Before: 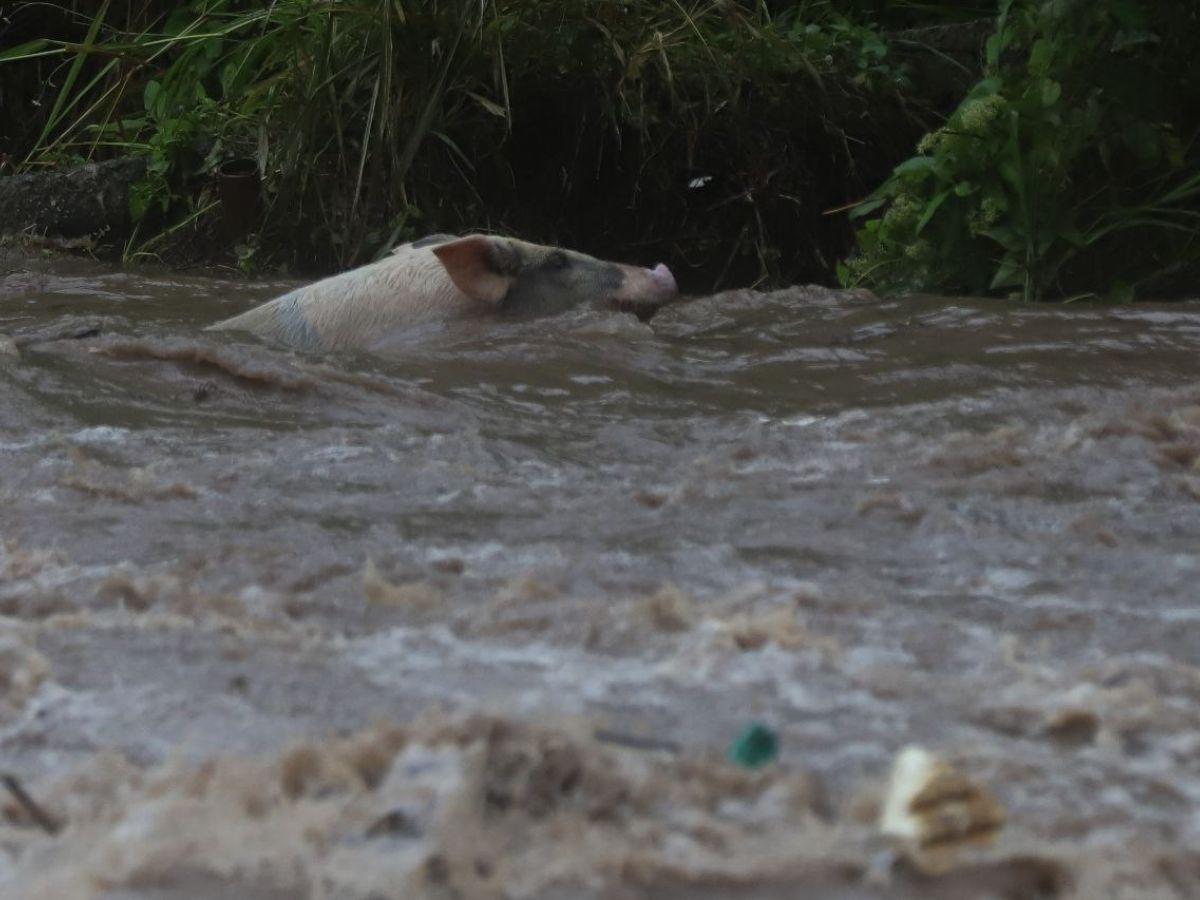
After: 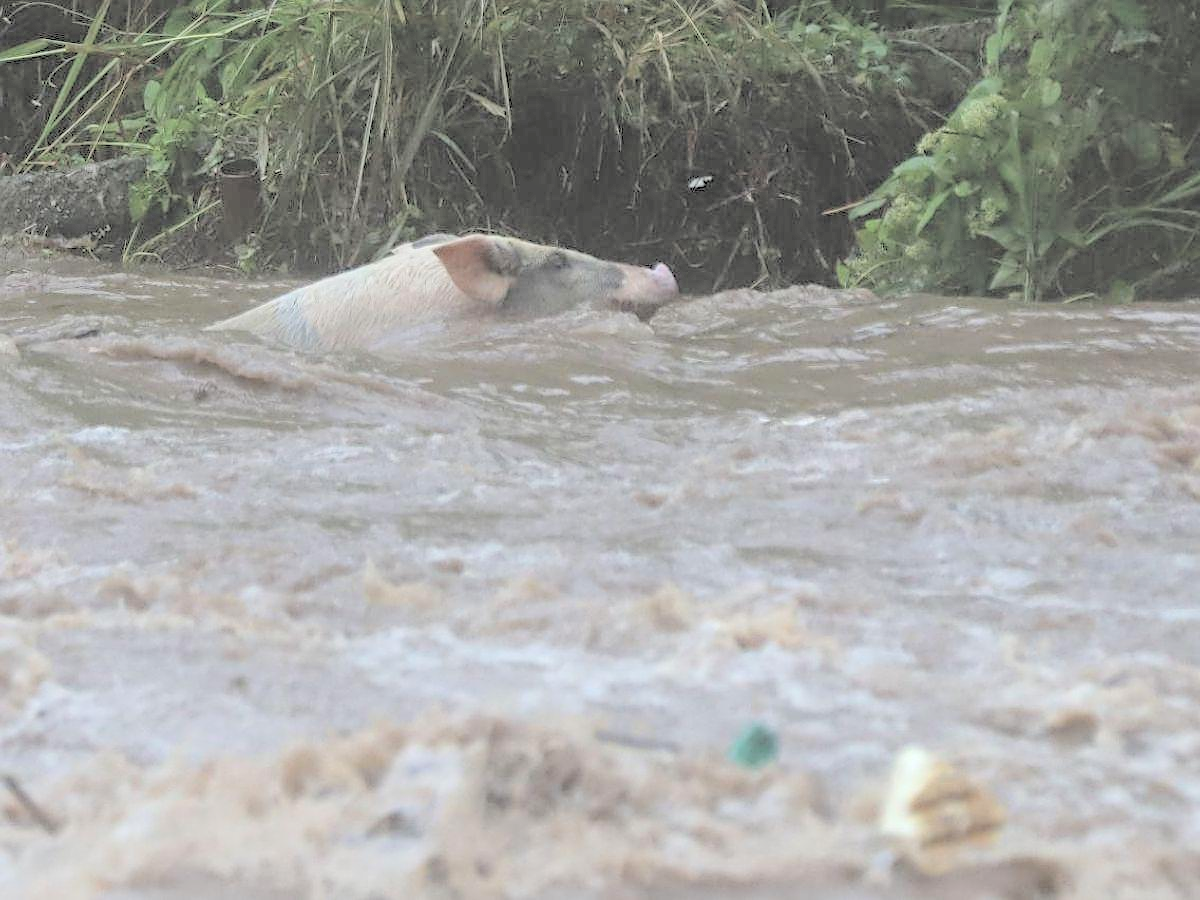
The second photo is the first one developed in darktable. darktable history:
contrast brightness saturation: brightness 0.995
color calibration: illuminant same as pipeline (D50), x 0.347, y 0.358, temperature 4987.52 K
sharpen: on, module defaults
local contrast: detail 130%
